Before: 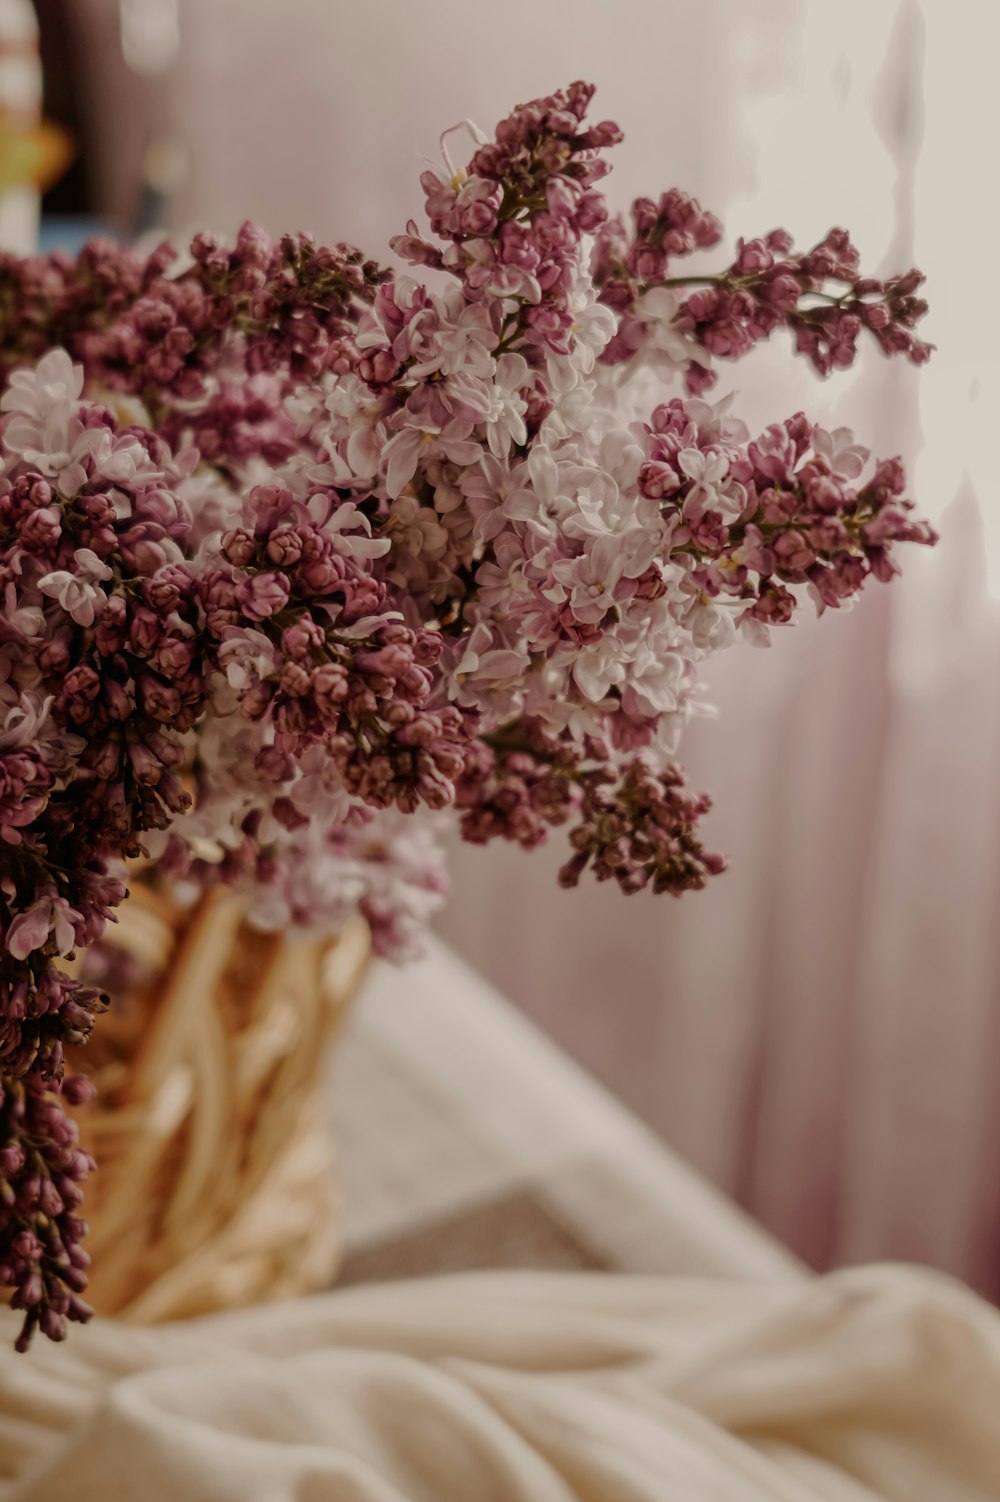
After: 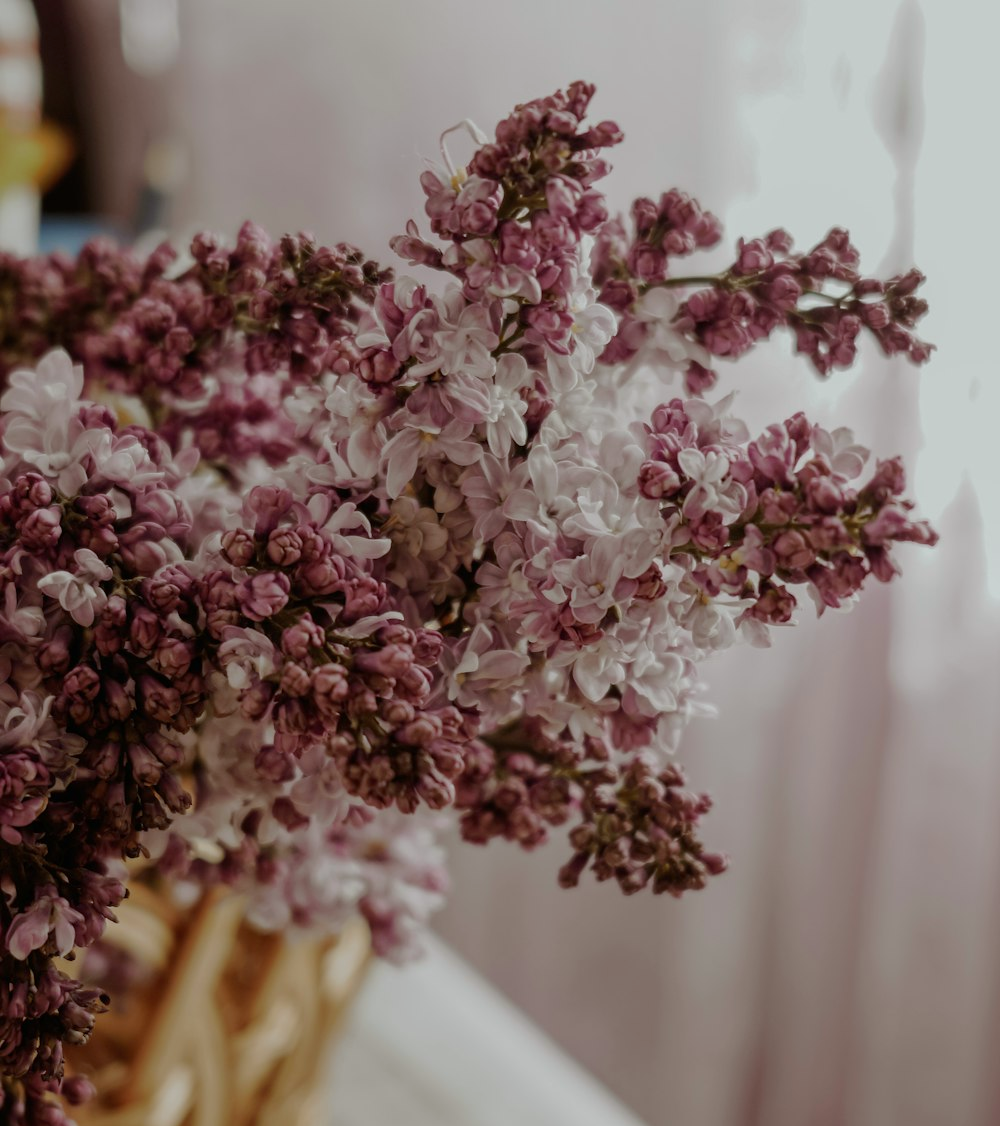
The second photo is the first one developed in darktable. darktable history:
white balance: red 0.925, blue 1.046
crop: bottom 24.988%
